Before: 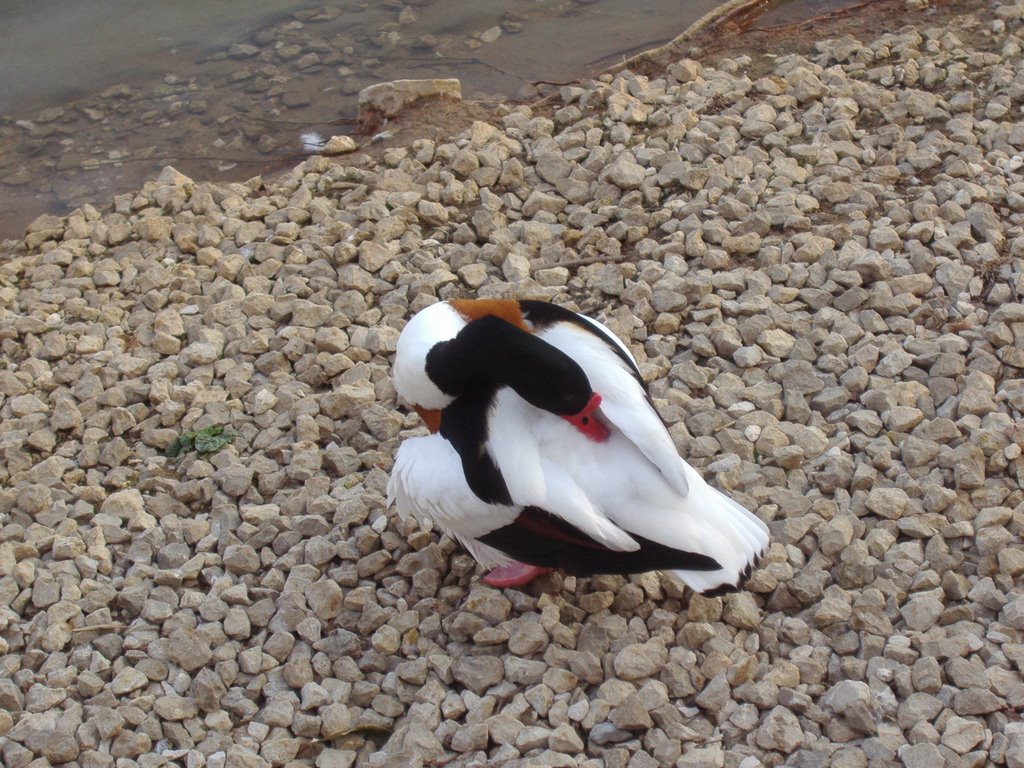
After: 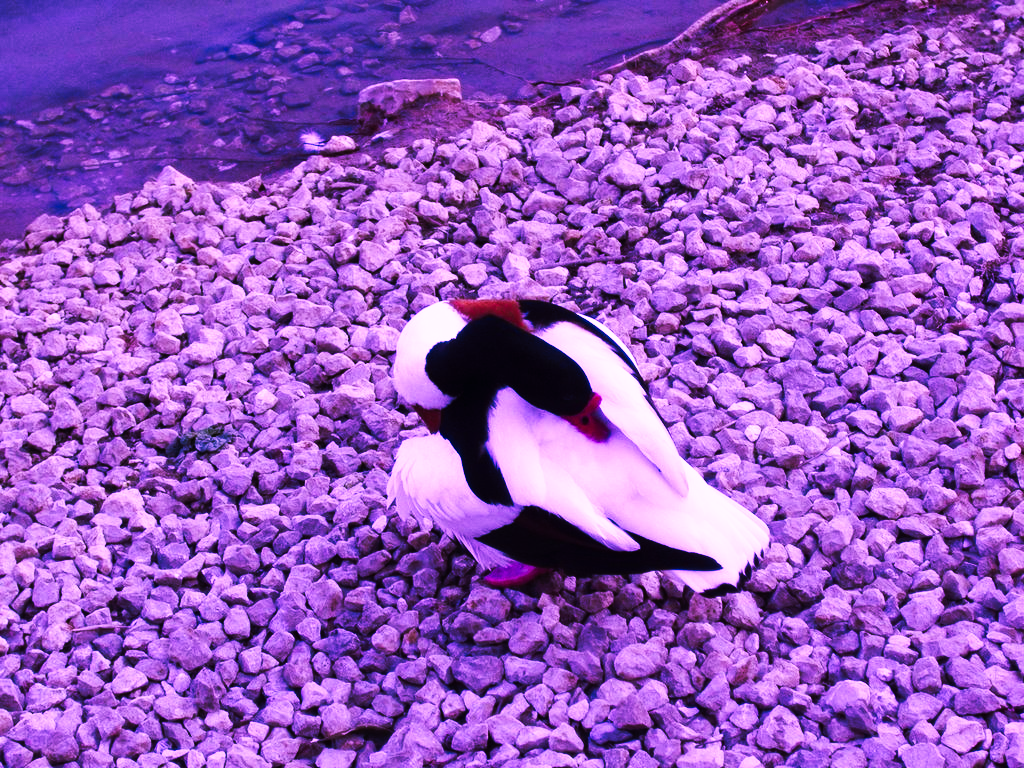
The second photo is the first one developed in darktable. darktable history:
tone curve: curves: ch0 [(0, 0) (0.003, 0.003) (0.011, 0.005) (0.025, 0.005) (0.044, 0.008) (0.069, 0.015) (0.1, 0.023) (0.136, 0.032) (0.177, 0.046) (0.224, 0.072) (0.277, 0.124) (0.335, 0.174) (0.399, 0.253) (0.468, 0.365) (0.543, 0.519) (0.623, 0.675) (0.709, 0.805) (0.801, 0.908) (0.898, 0.97) (1, 1)], preserve colors none
color calibration: illuminant custom, x 0.379, y 0.479, temperature 4471.75 K
